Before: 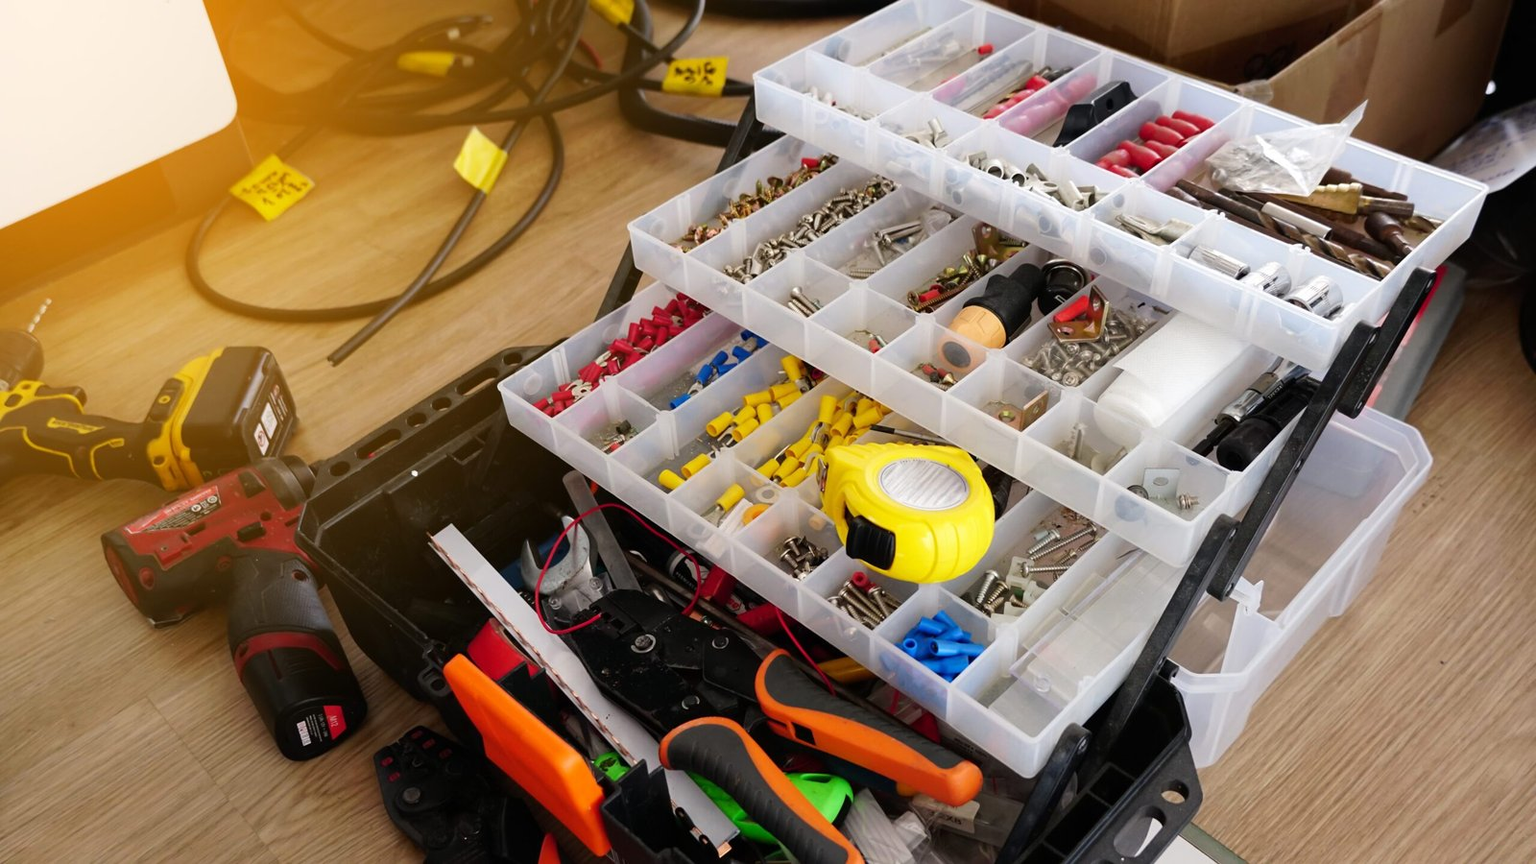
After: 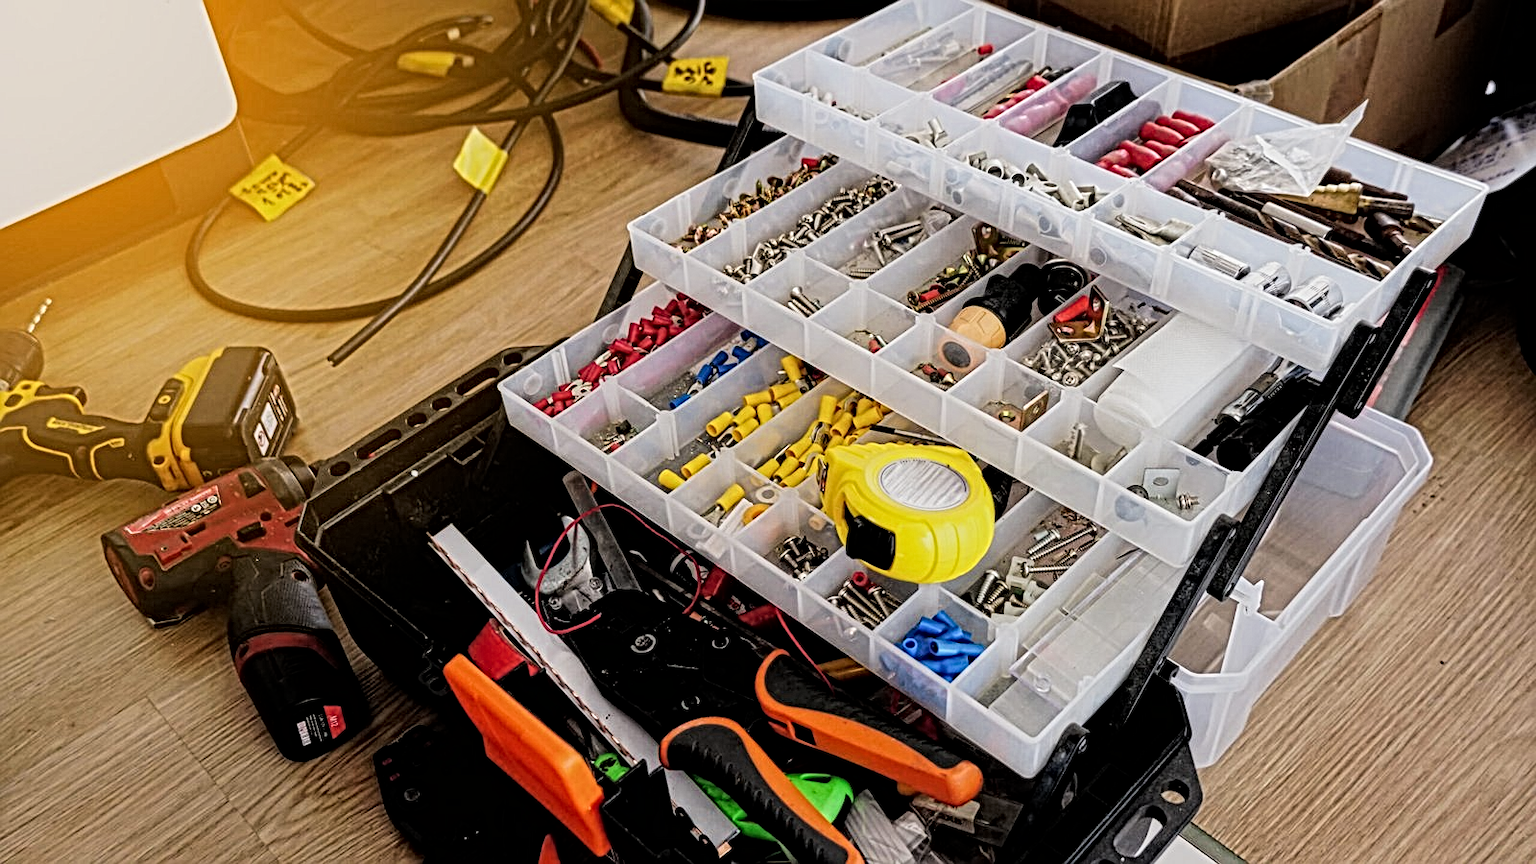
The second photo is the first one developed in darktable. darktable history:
local contrast: mode bilateral grid, contrast 20, coarseness 3, detail 300%, midtone range 0.2
filmic rgb: black relative exposure -5 EV, hardness 2.88, contrast 1.2
